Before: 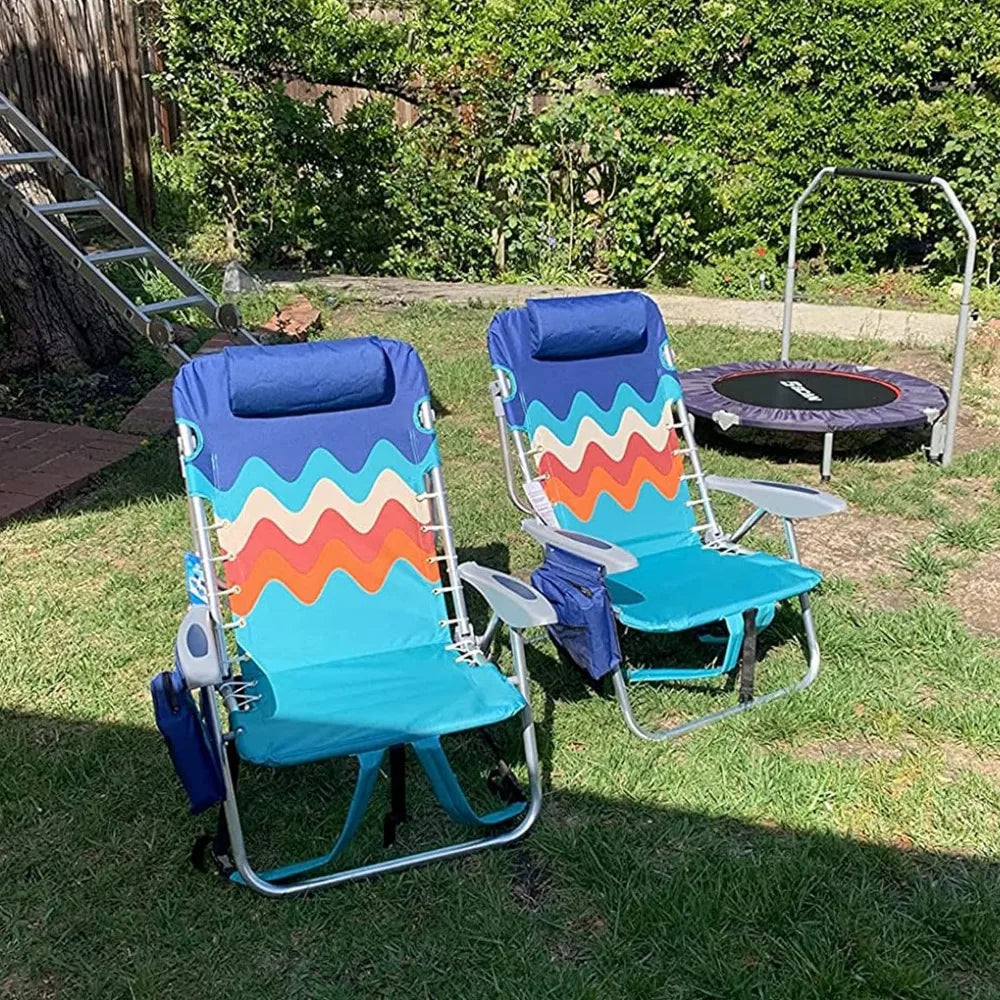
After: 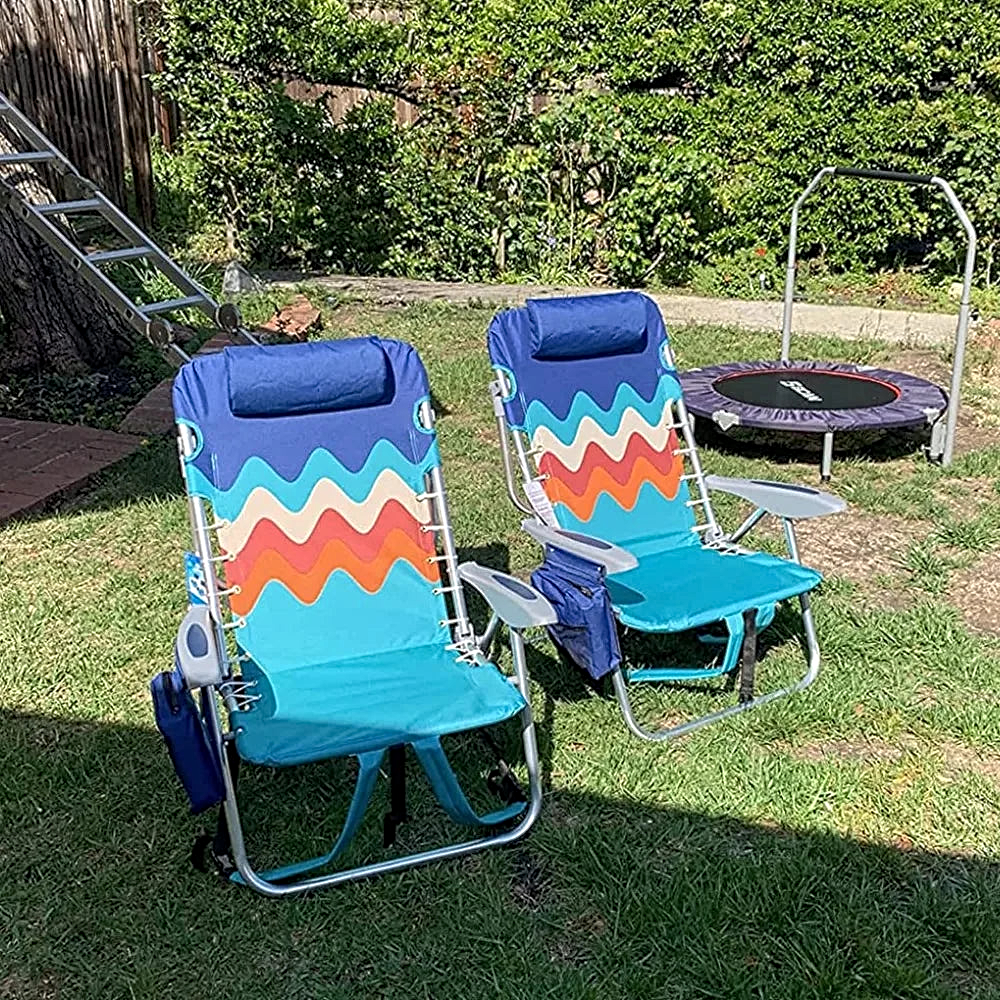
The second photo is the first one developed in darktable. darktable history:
contrast equalizer: y [[0.5, 0.5, 0.5, 0.539, 0.64, 0.611], [0.5 ×6], [0.5 ×6], [0 ×6], [0 ×6]]
